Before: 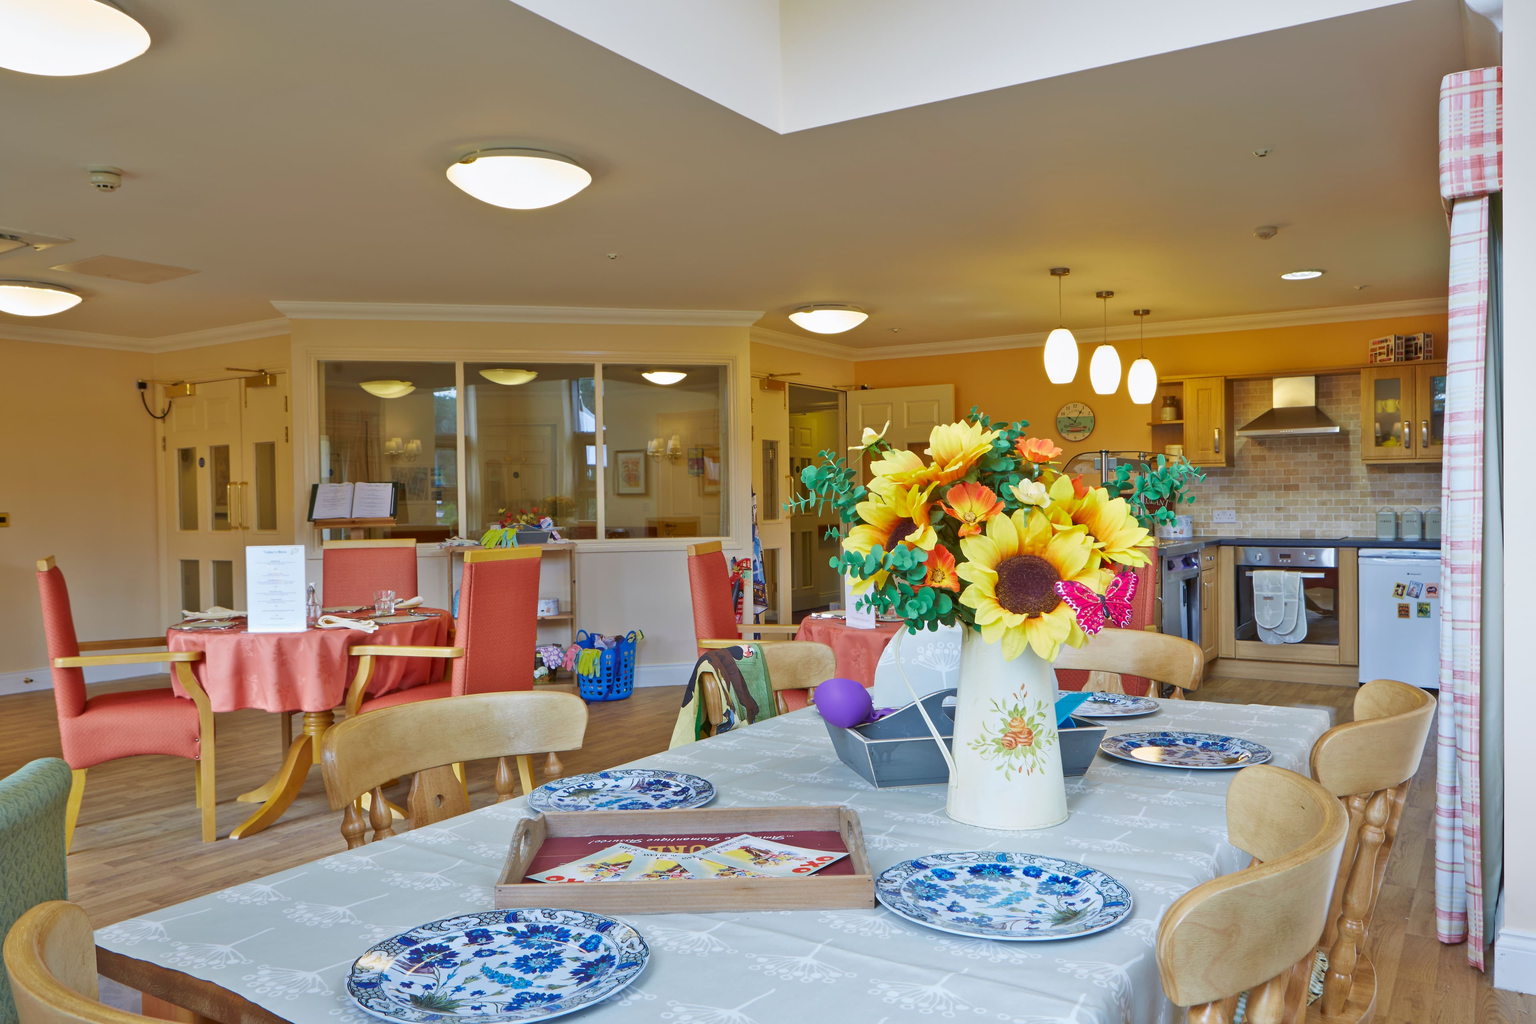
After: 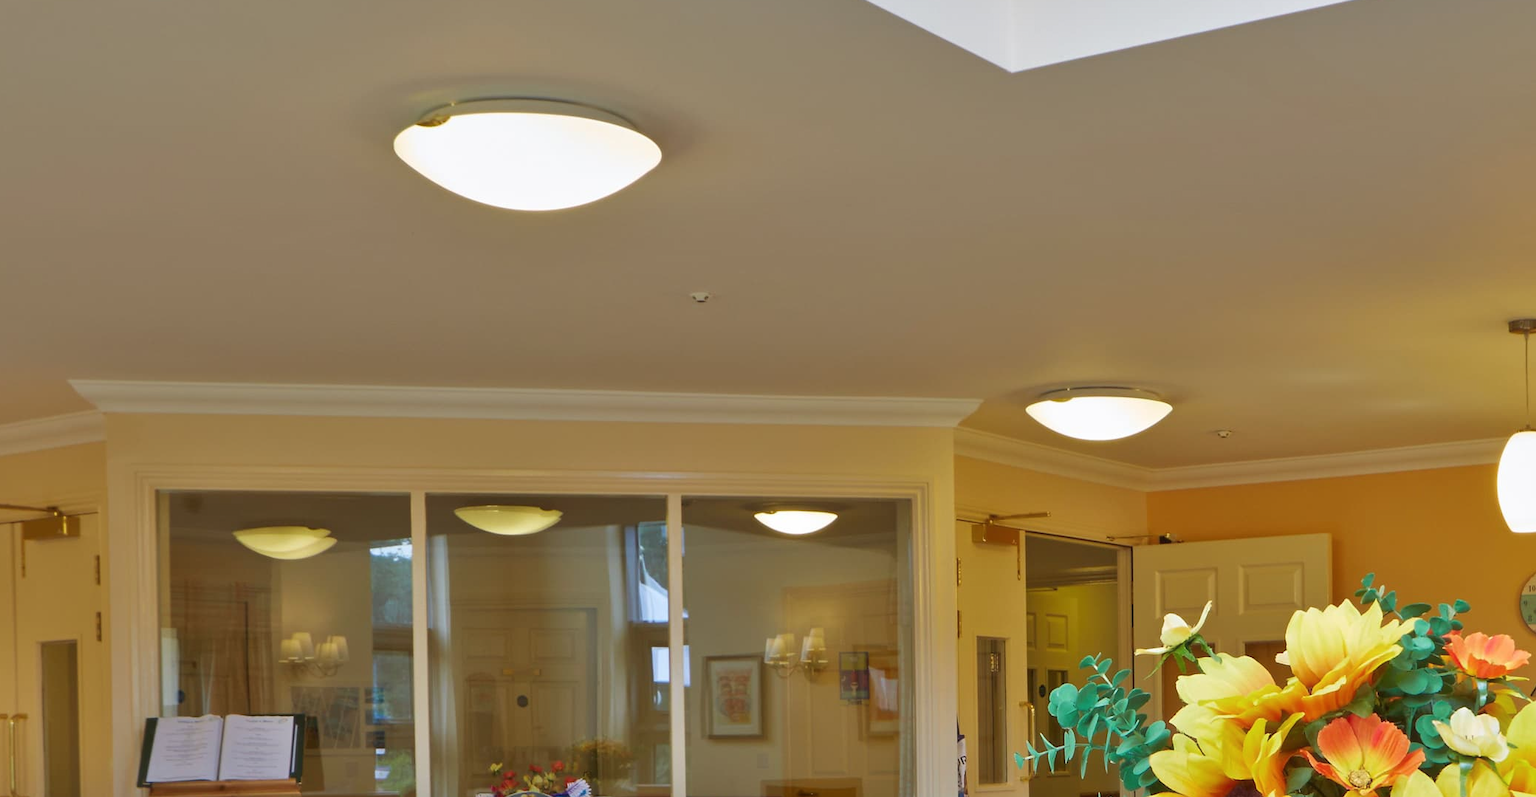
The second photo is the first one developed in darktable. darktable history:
crop: left 15.19%, top 9.299%, right 30.613%, bottom 48.497%
haze removal: strength -0.053, compatibility mode true, adaptive false
